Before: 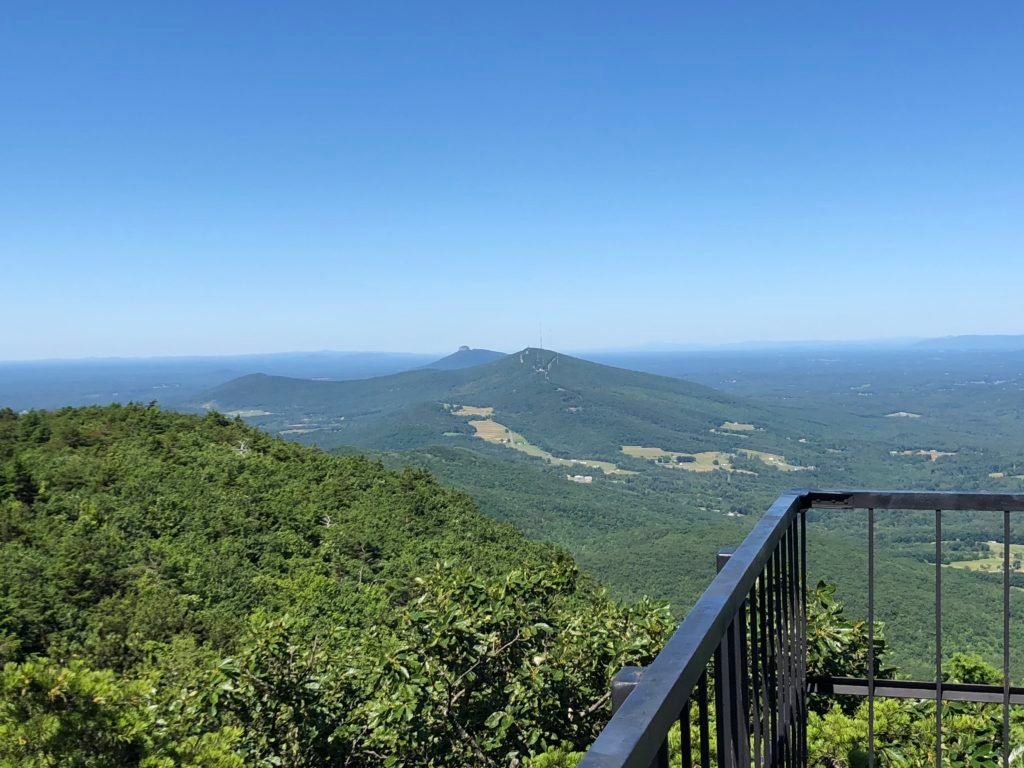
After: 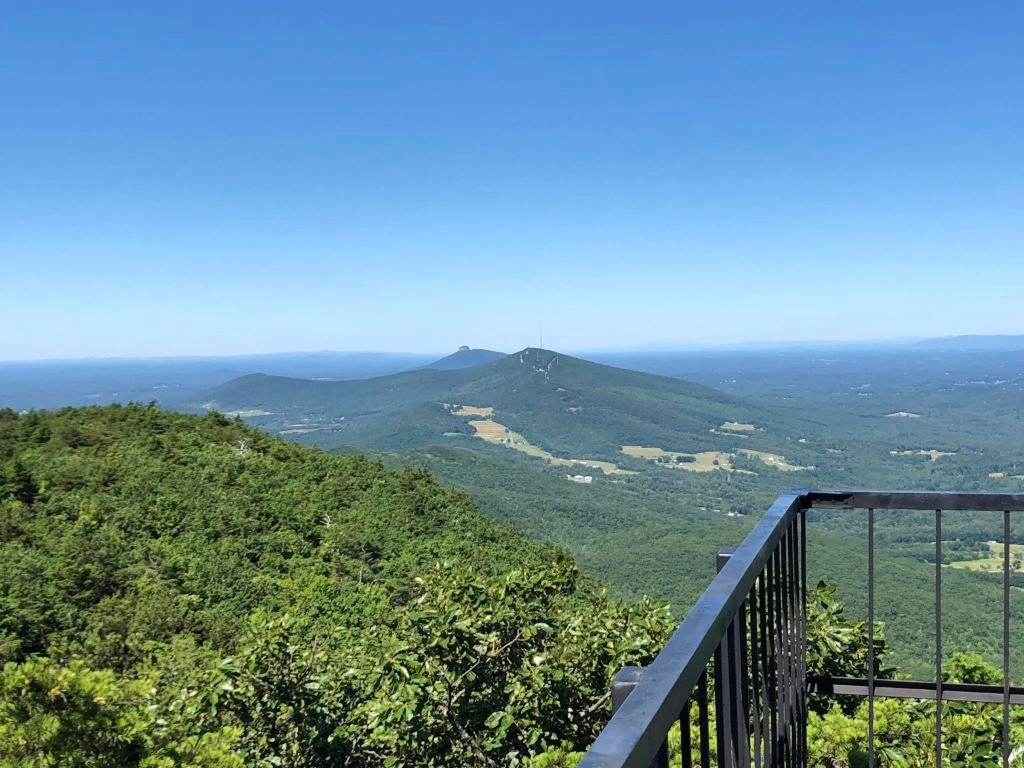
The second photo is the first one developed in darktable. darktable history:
exposure: exposure 0.235 EV, compensate highlight preservation false
shadows and highlights: highlights color adjustment 0.711%, soften with gaussian
